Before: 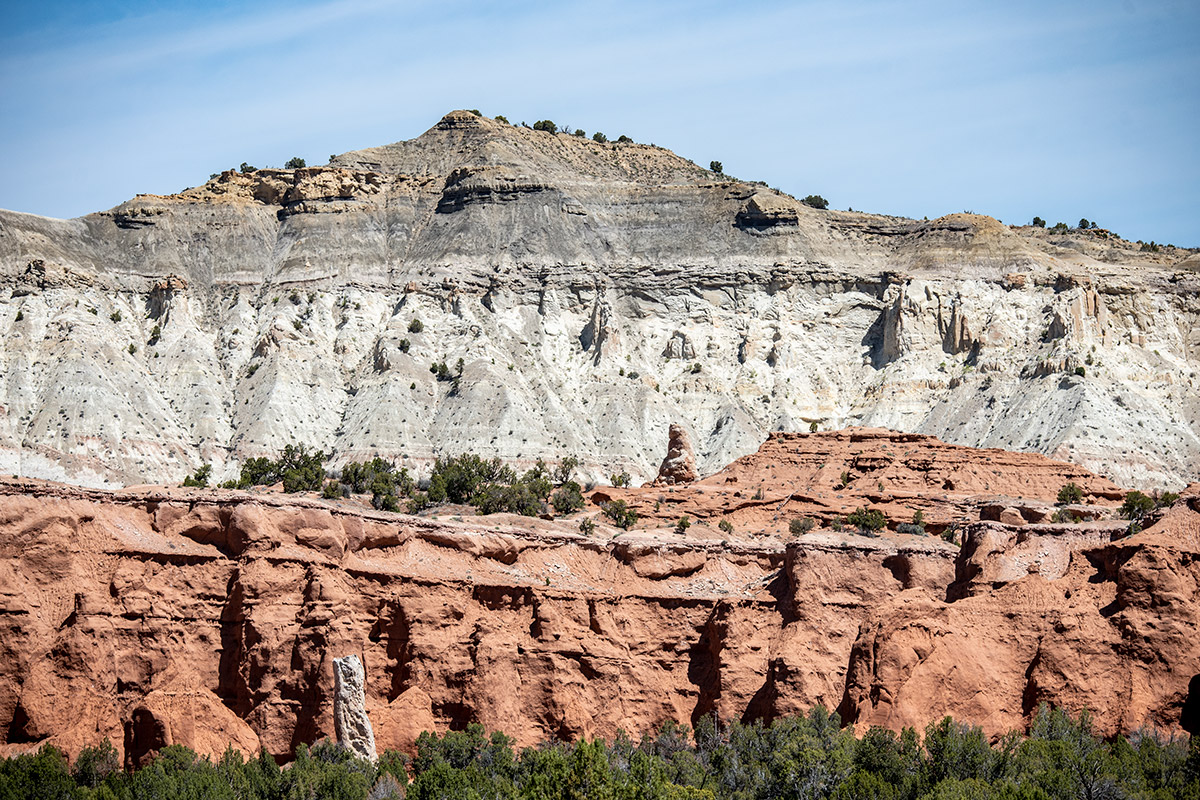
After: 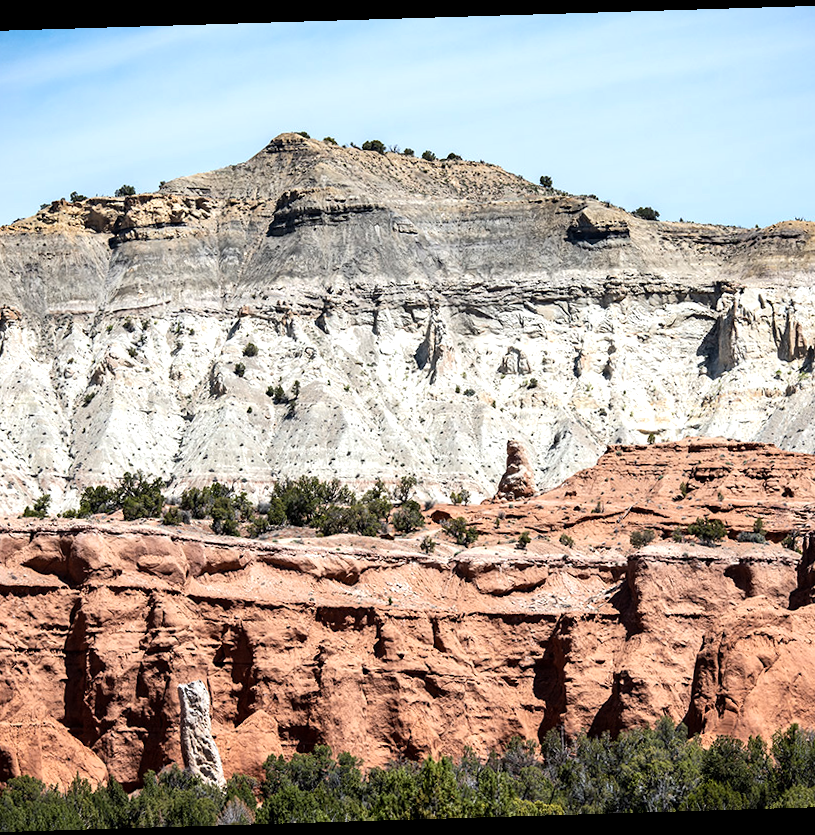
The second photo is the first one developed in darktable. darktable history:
rotate and perspective: rotation -1.75°, automatic cropping off
crop and rotate: left 14.385%, right 18.948%
tone equalizer: -8 EV -0.417 EV, -7 EV -0.389 EV, -6 EV -0.333 EV, -5 EV -0.222 EV, -3 EV 0.222 EV, -2 EV 0.333 EV, -1 EV 0.389 EV, +0 EV 0.417 EV, edges refinement/feathering 500, mask exposure compensation -1.57 EV, preserve details no
